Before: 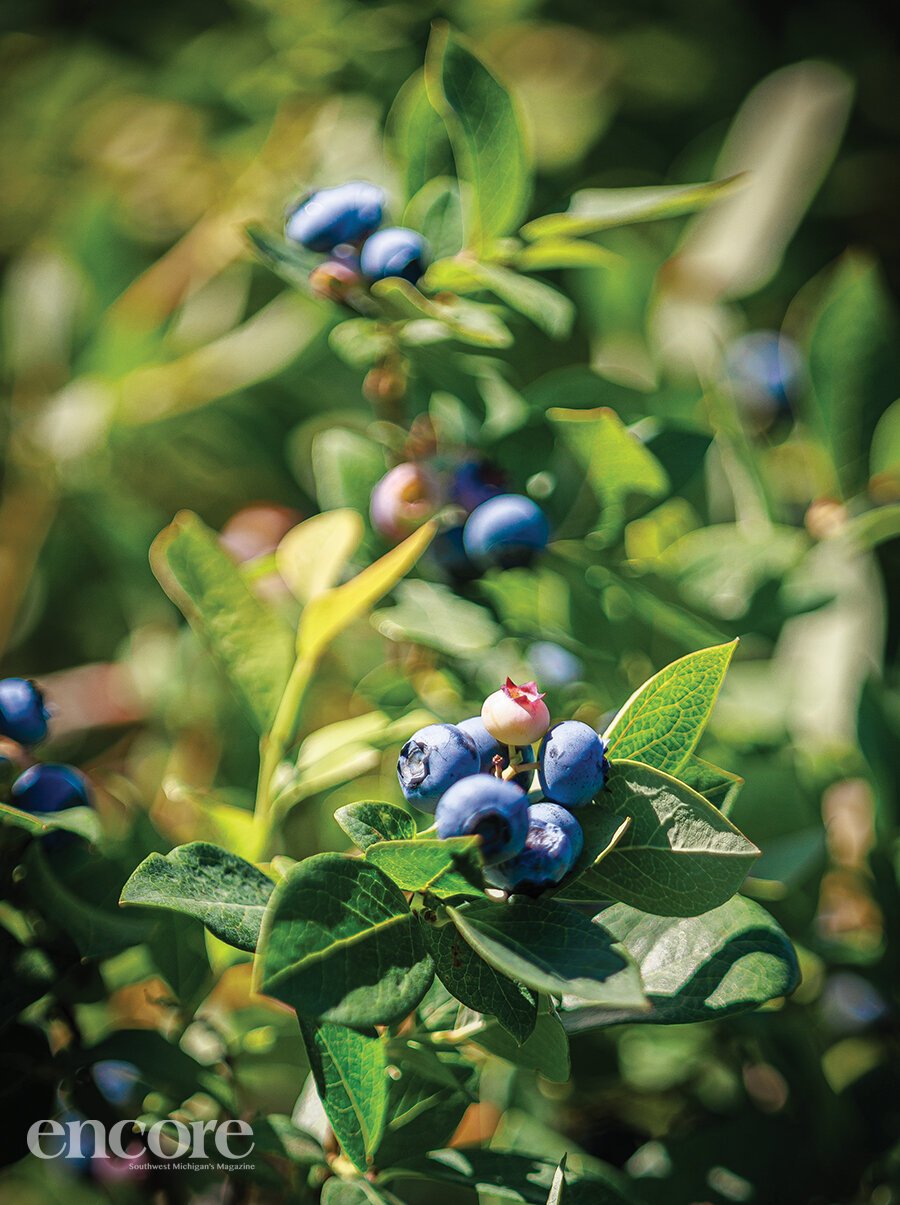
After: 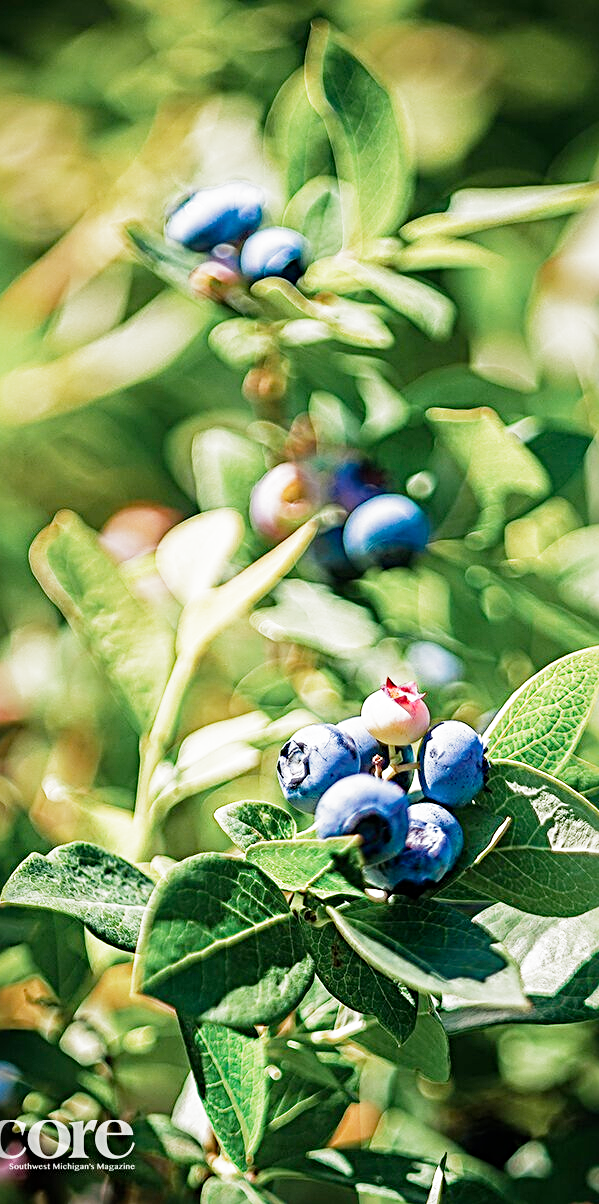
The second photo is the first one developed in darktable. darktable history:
sharpen: radius 3.995
crop and rotate: left 13.346%, right 19.989%
filmic rgb: middle gray luminance 9.18%, black relative exposure -10.55 EV, white relative exposure 3.45 EV, target black luminance 0%, hardness 5.94, latitude 59.66%, contrast 1.09, highlights saturation mix 4.98%, shadows ↔ highlights balance 28.7%, add noise in highlights 0, preserve chrominance no, color science v3 (2019), use custom middle-gray values true, contrast in highlights soft
